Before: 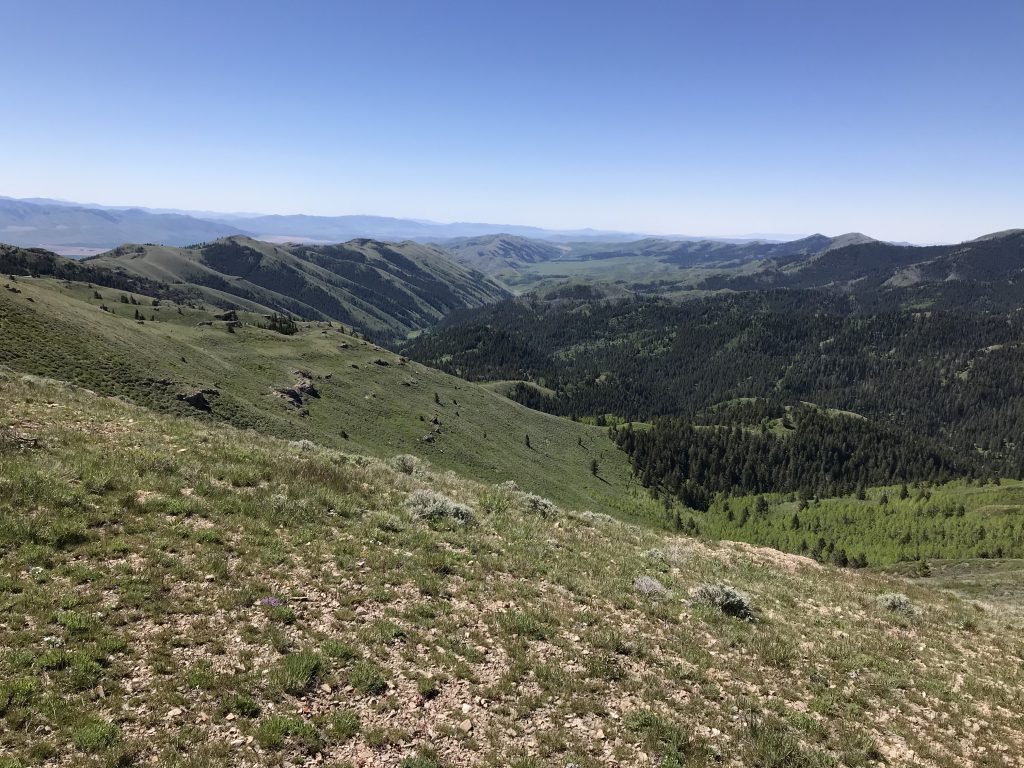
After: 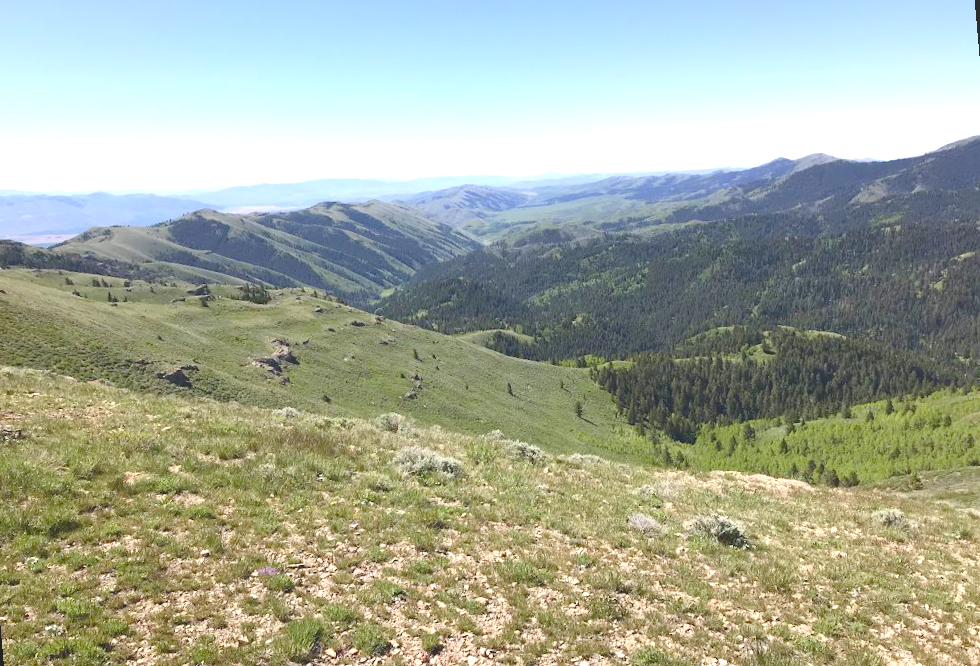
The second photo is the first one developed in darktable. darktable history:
color balance rgb: perceptual saturation grading › global saturation 20%, perceptual saturation grading › highlights -25%, perceptual saturation grading › shadows 25%
exposure: black level correction 0, exposure 1.2 EV, compensate highlight preservation false
rotate and perspective: rotation -5°, crop left 0.05, crop right 0.952, crop top 0.11, crop bottom 0.89
local contrast: detail 69%
